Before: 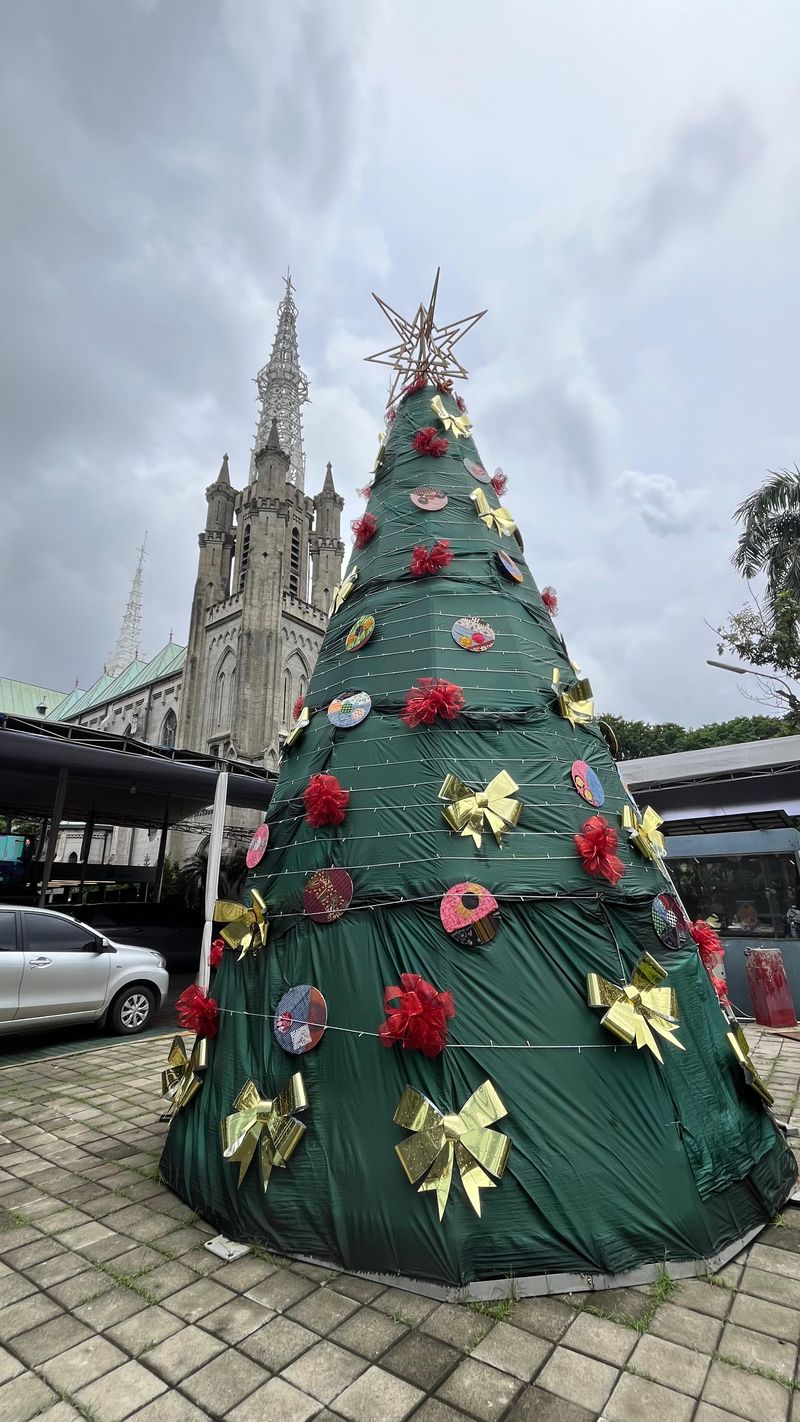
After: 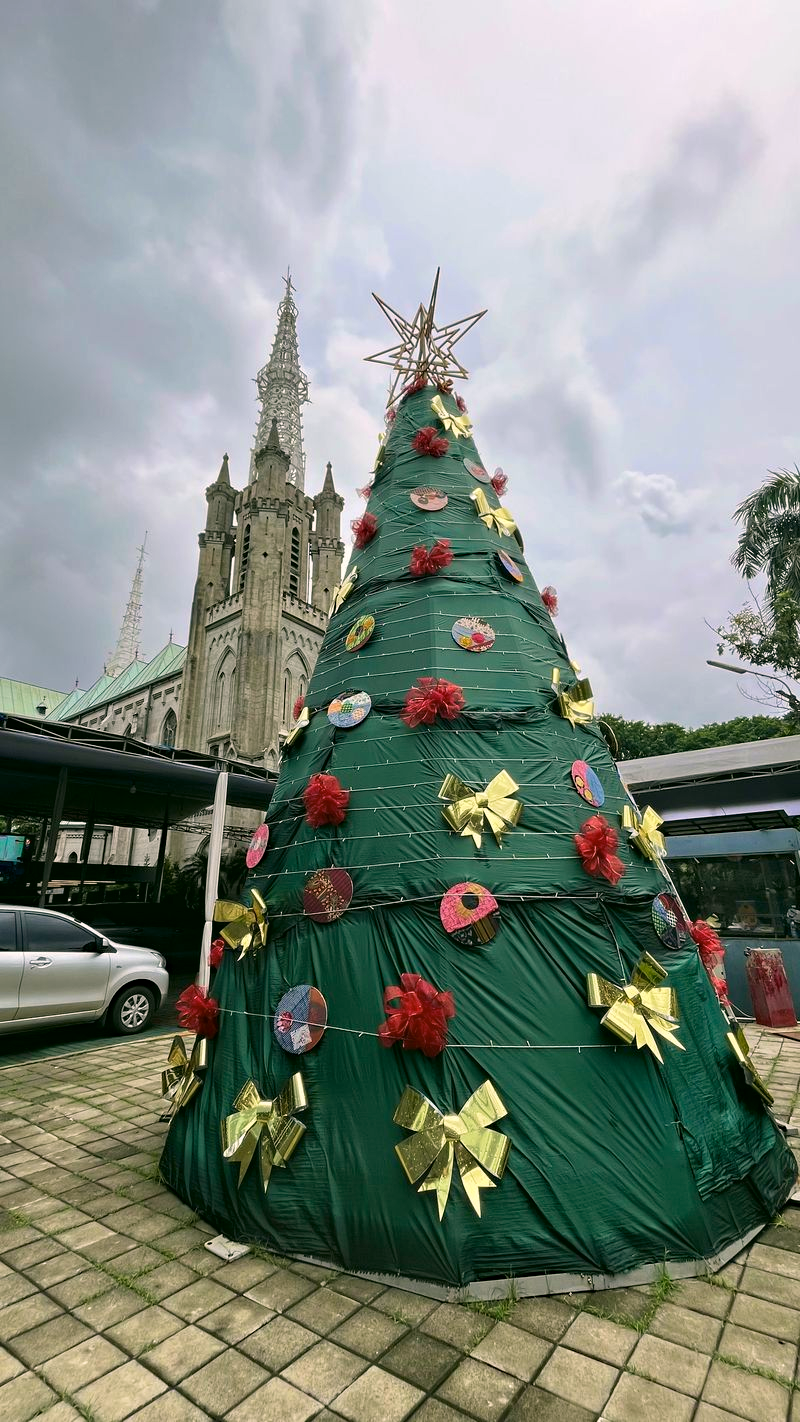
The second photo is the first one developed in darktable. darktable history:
color correction: highlights a* 4.38, highlights b* 4.94, shadows a* -7.45, shadows b* 4.78
velvia: on, module defaults
haze removal: compatibility mode true
